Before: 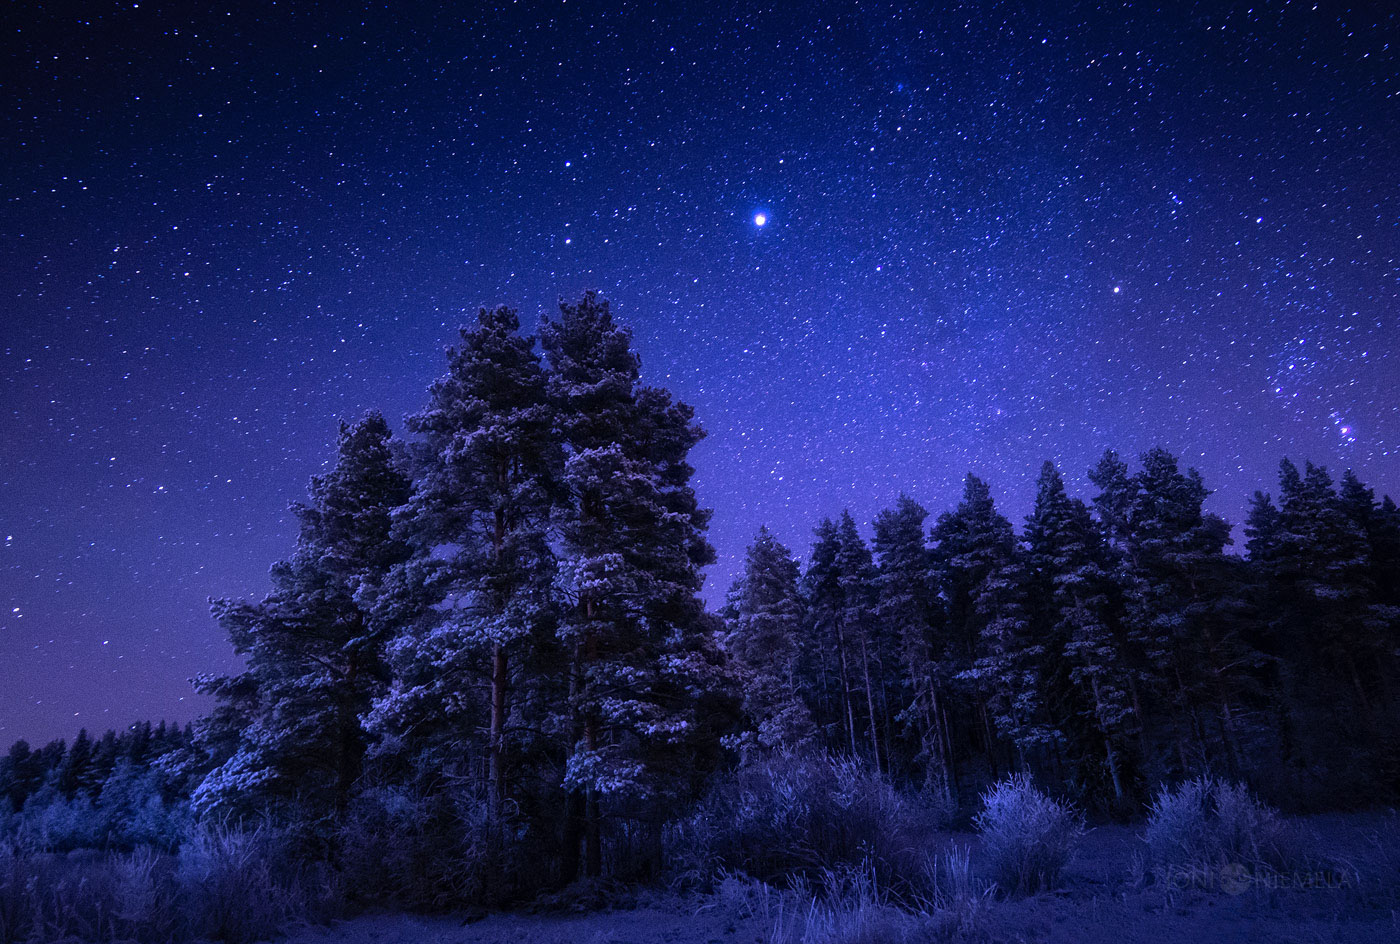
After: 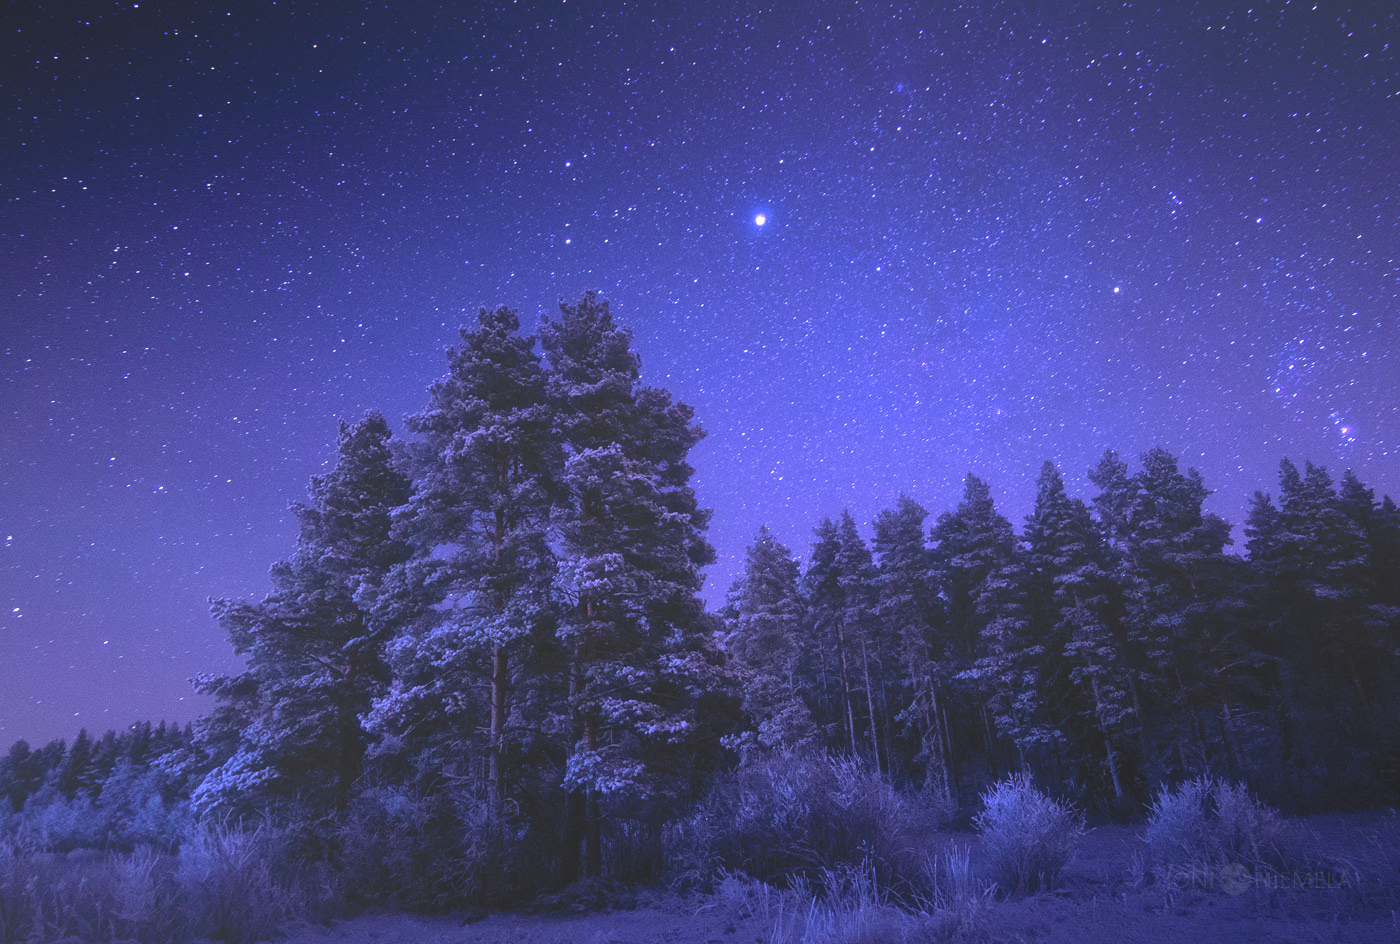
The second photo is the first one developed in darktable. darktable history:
color zones: curves: ch0 [(0, 0.5) (0.143, 0.5) (0.286, 0.5) (0.429, 0.5) (0.62, 0.489) (0.714, 0.445) (0.844, 0.496) (1, 0.5)]; ch1 [(0, 0.5) (0.143, 0.5) (0.286, 0.5) (0.429, 0.5) (0.571, 0.5) (0.714, 0.523) (0.857, 0.5) (1, 0.5)]
bloom: size 70%, threshold 25%, strength 70%
exposure: compensate highlight preservation false
